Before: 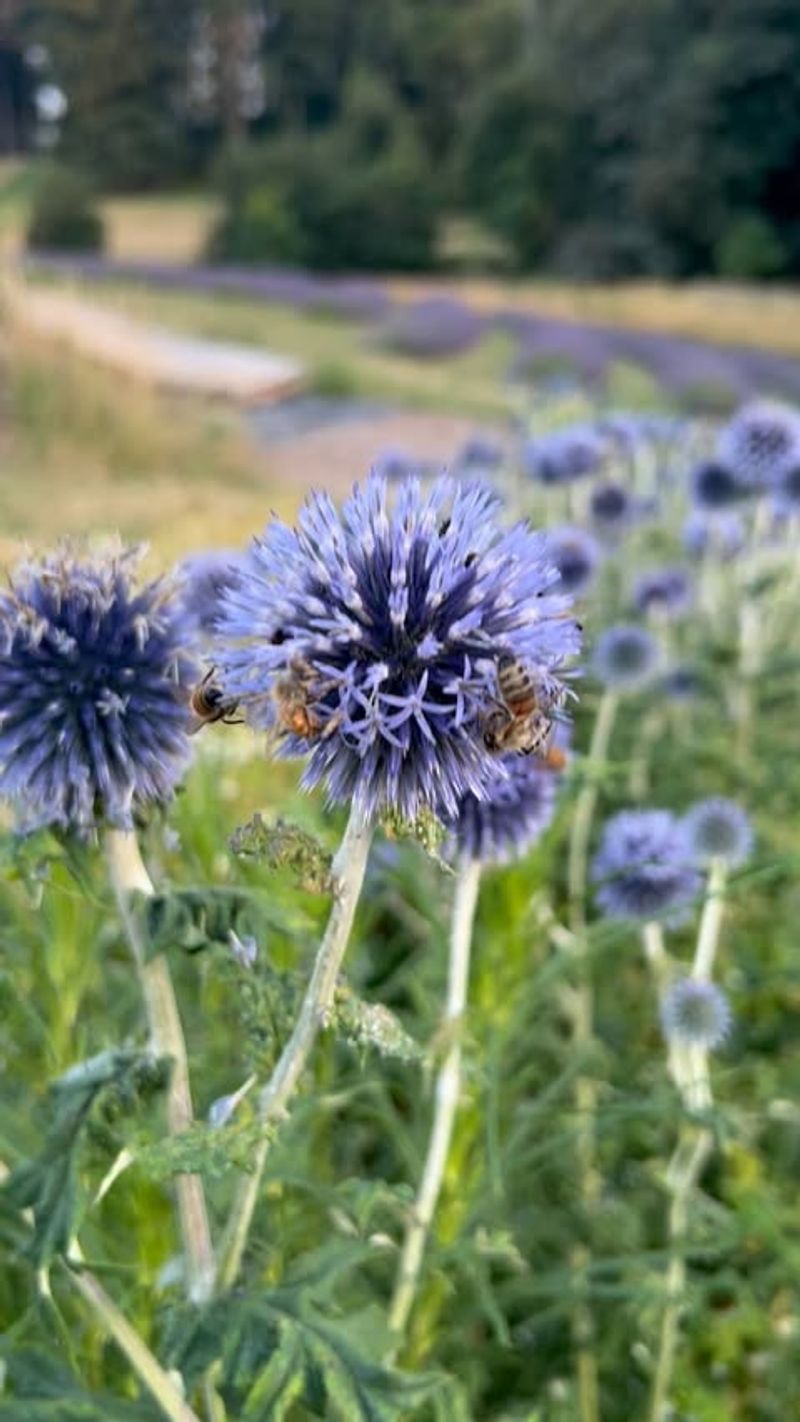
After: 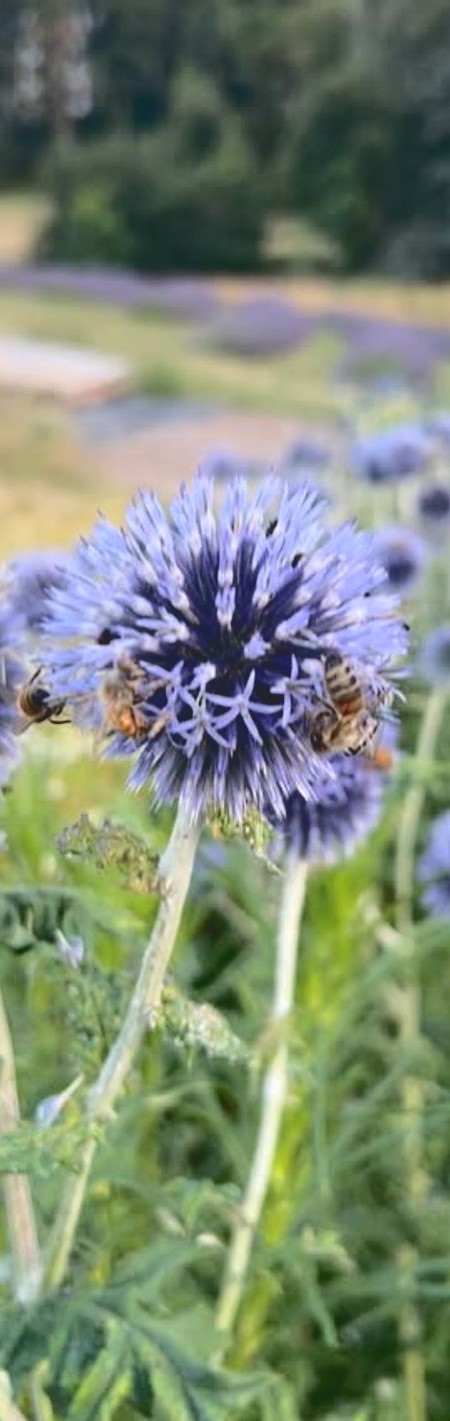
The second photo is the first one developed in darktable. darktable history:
crop: left 21.628%, right 22.012%, bottom 0.001%
tone curve: curves: ch0 [(0, 0) (0.003, 0.139) (0.011, 0.14) (0.025, 0.138) (0.044, 0.14) (0.069, 0.149) (0.1, 0.161) (0.136, 0.179) (0.177, 0.203) (0.224, 0.245) (0.277, 0.302) (0.335, 0.382) (0.399, 0.461) (0.468, 0.546) (0.543, 0.614) (0.623, 0.687) (0.709, 0.758) (0.801, 0.84) (0.898, 0.912) (1, 1)], color space Lab, independent channels, preserve colors none
